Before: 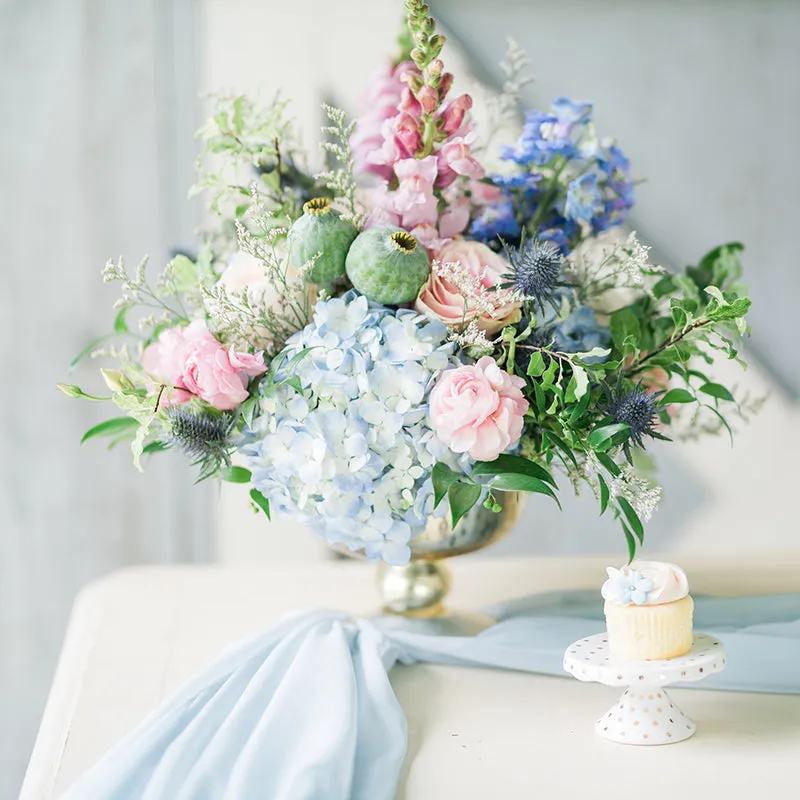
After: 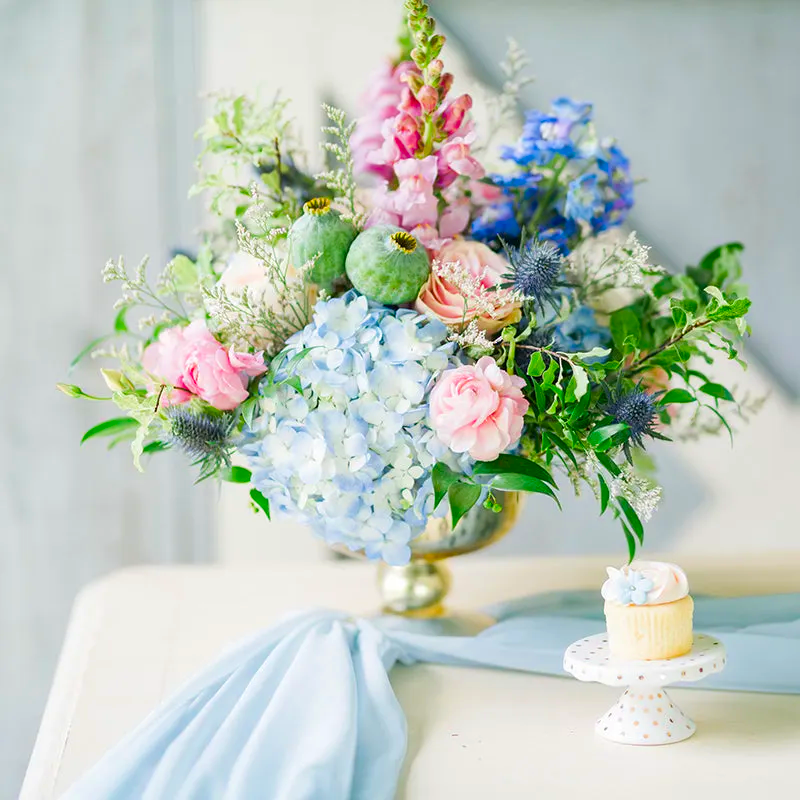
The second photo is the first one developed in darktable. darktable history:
color contrast: green-magenta contrast 0.84, blue-yellow contrast 0.86 | blend: blend mode normal, opacity 100%; mask: uniform (no mask)
vibrance: vibrance 100%
velvia: strength 51%, mid-tones bias 0.51
